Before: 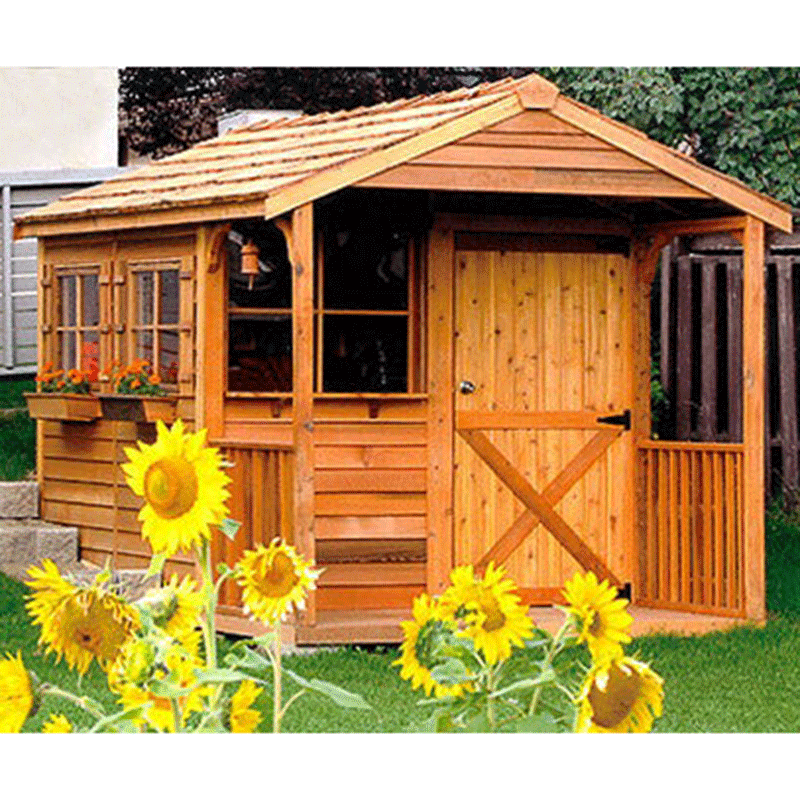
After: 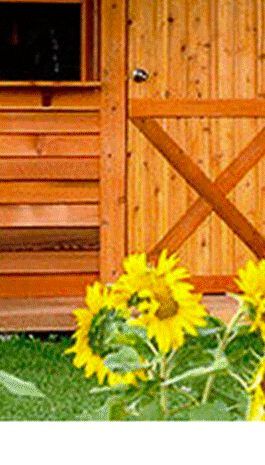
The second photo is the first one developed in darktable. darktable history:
contrast brightness saturation: contrast 0.067, brightness -0.133, saturation 0.061
crop: left 40.929%, top 39.035%, right 25.94%, bottom 2.82%
